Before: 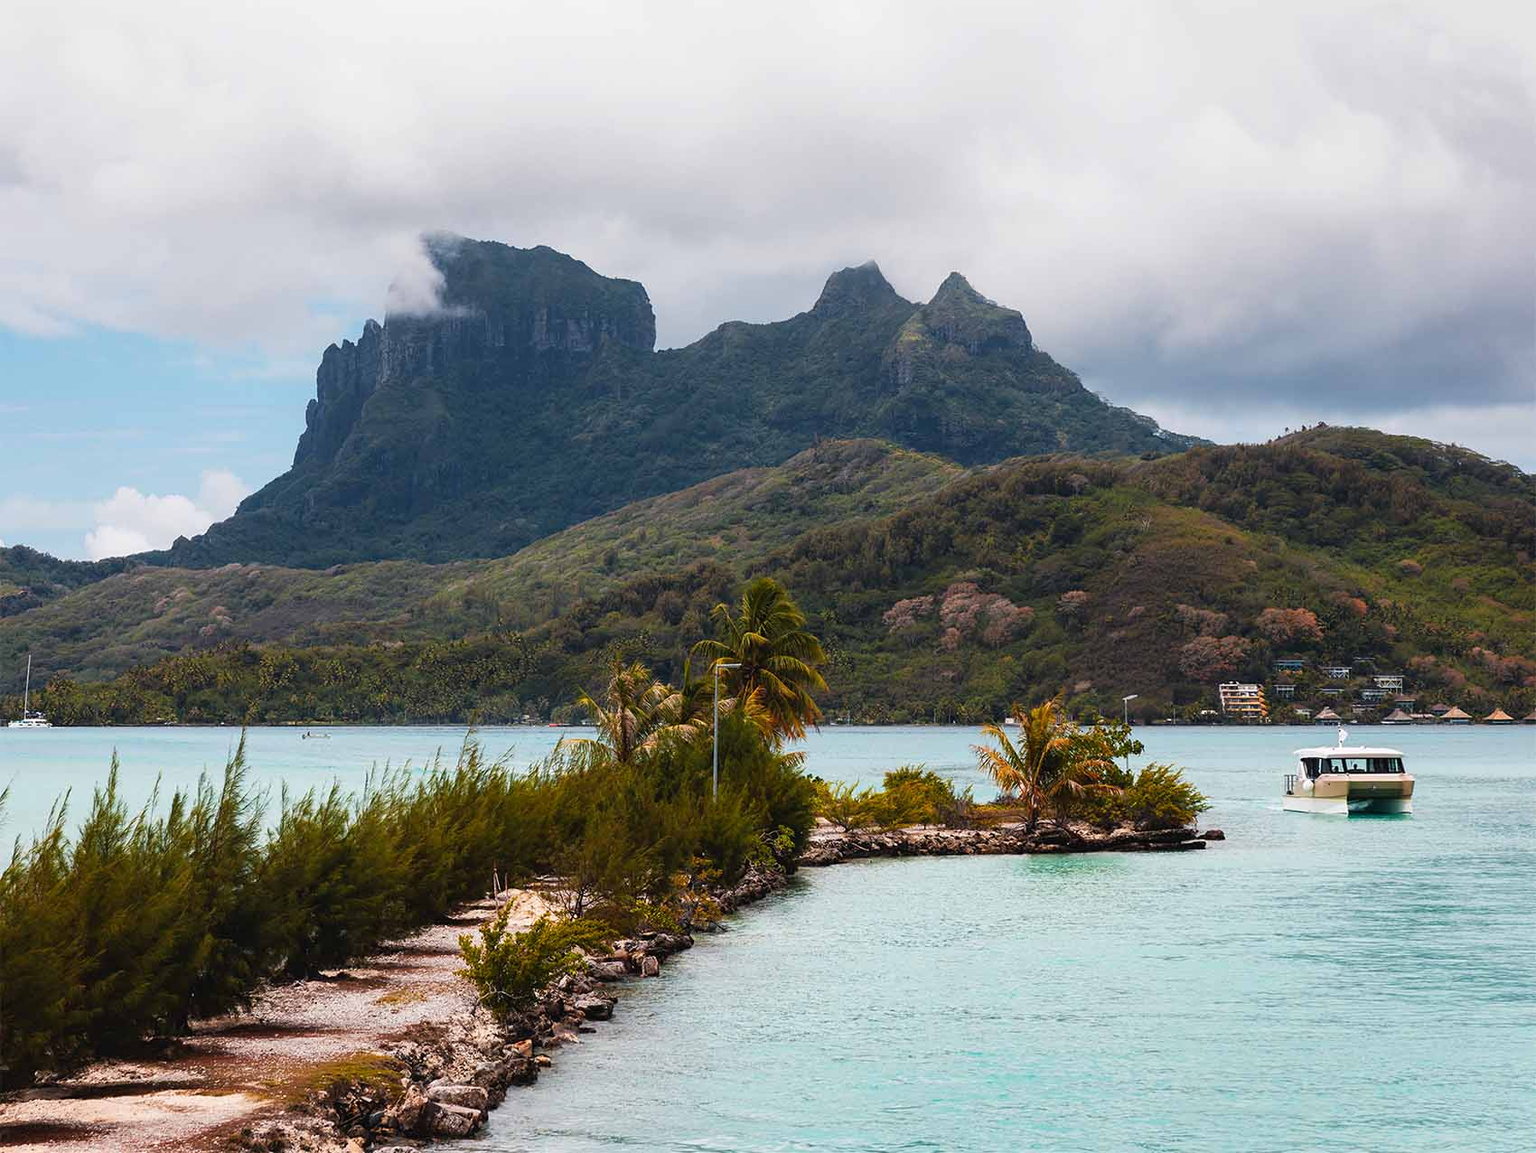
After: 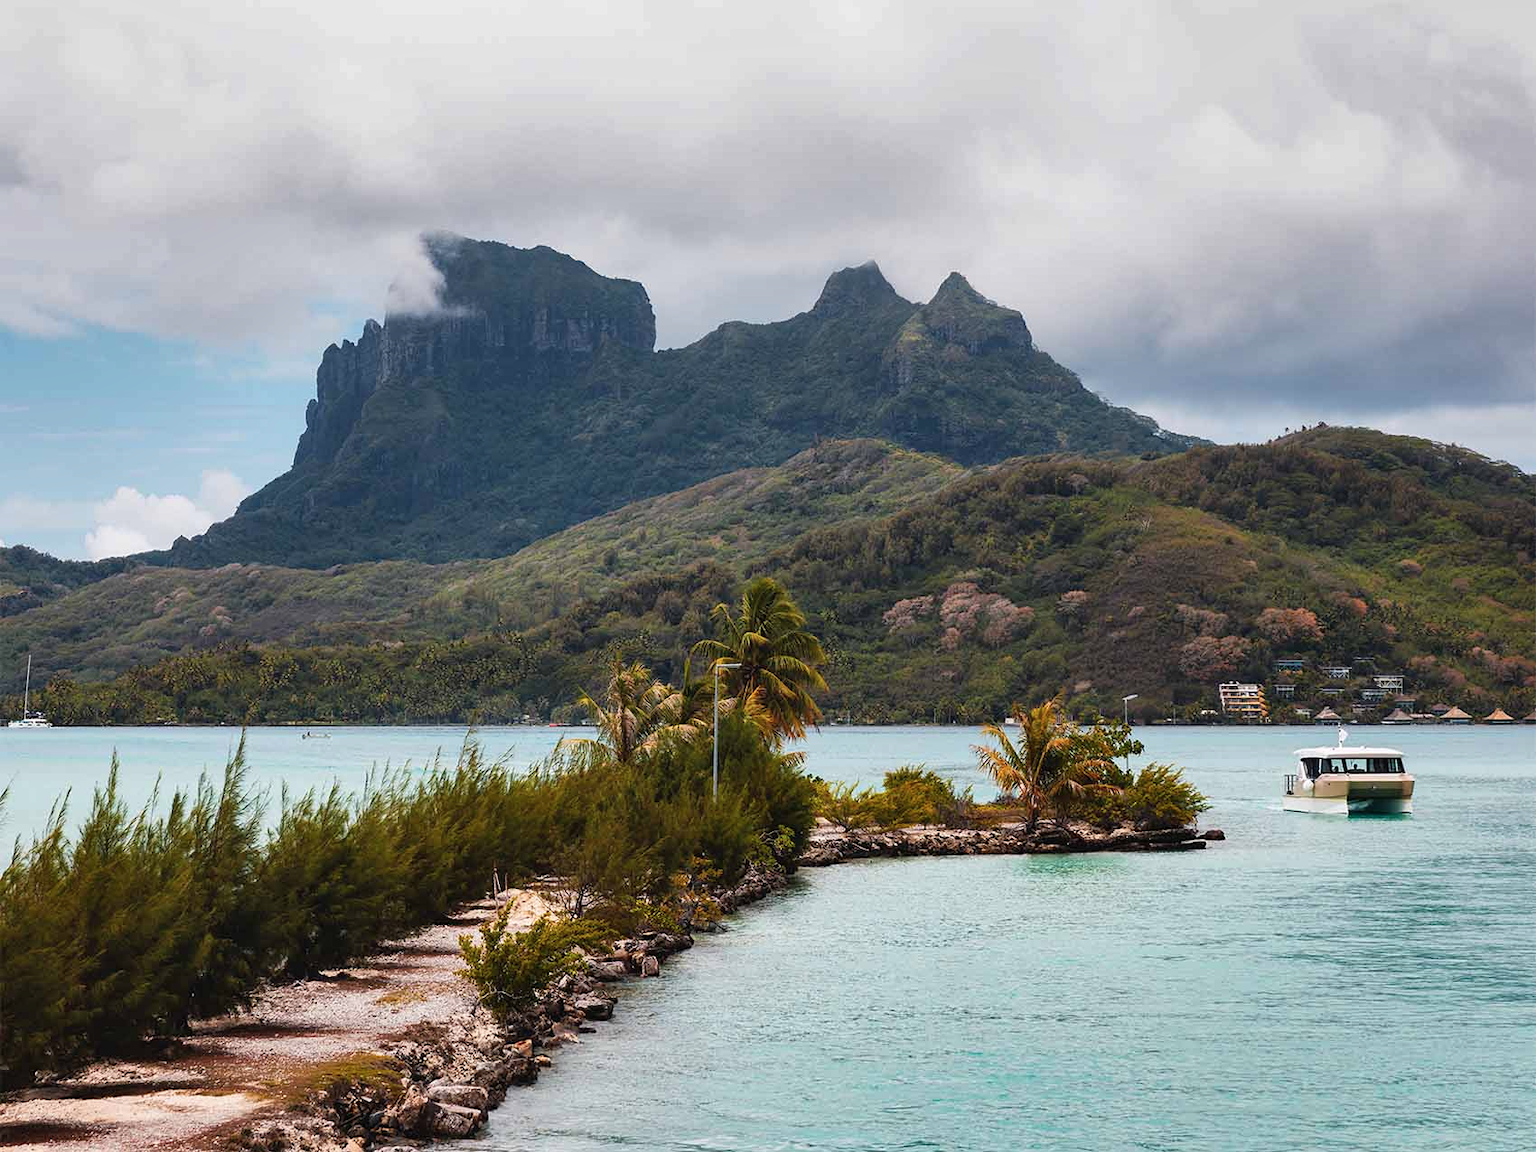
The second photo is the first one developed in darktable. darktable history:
contrast brightness saturation: saturation -0.065
shadows and highlights: low approximation 0.01, soften with gaussian
